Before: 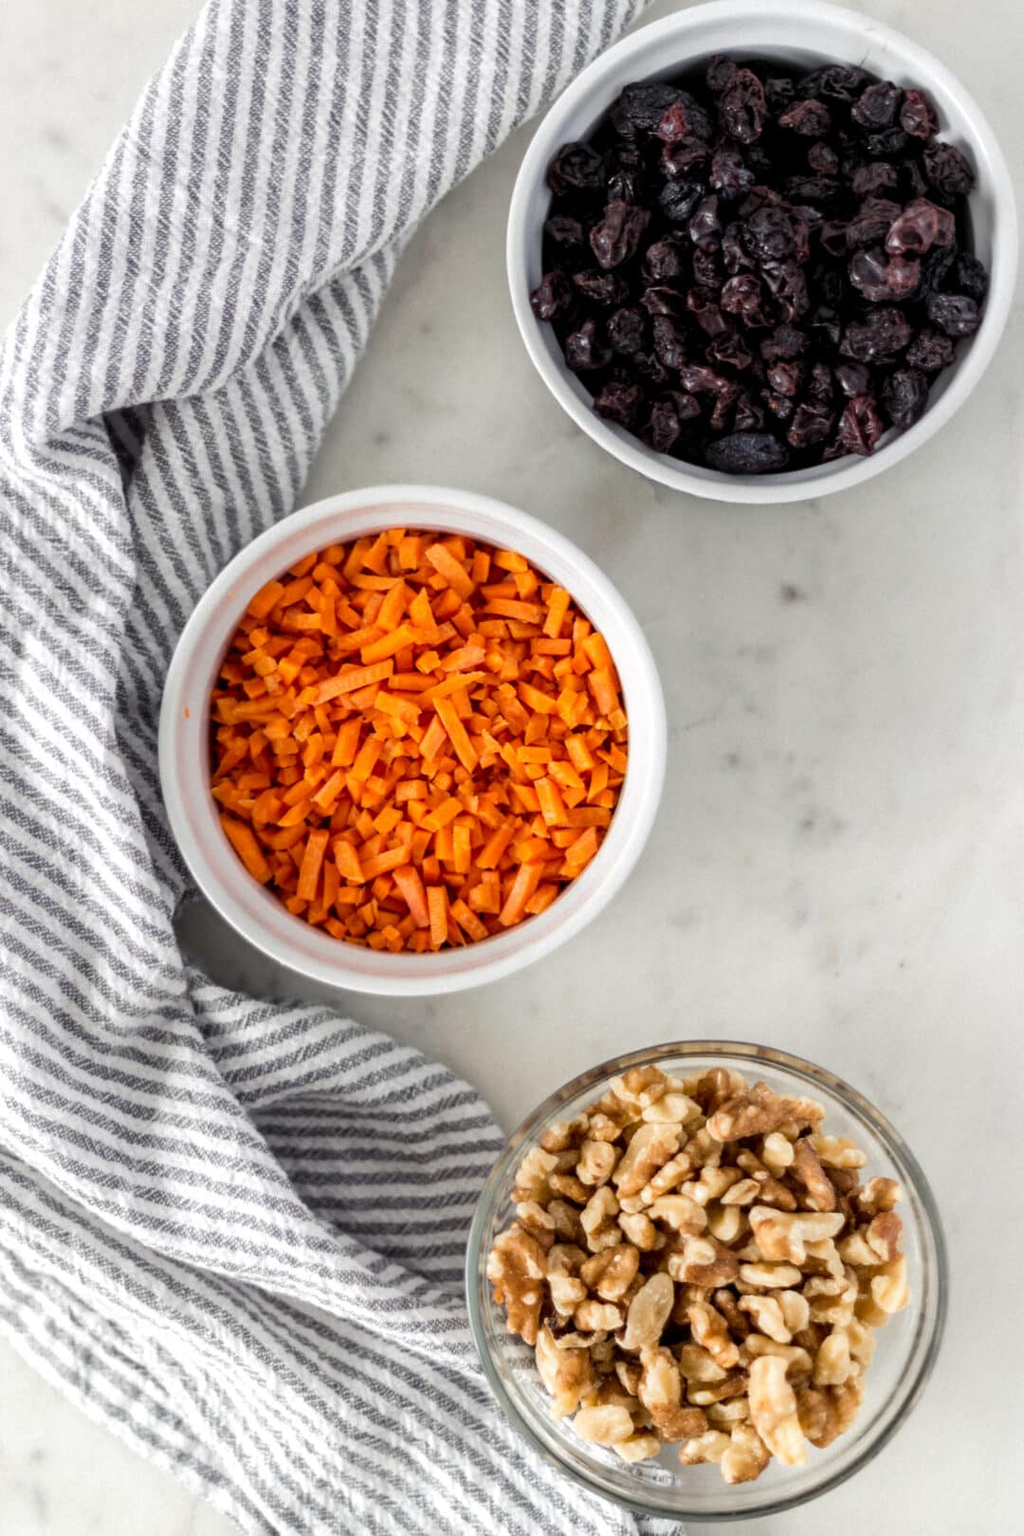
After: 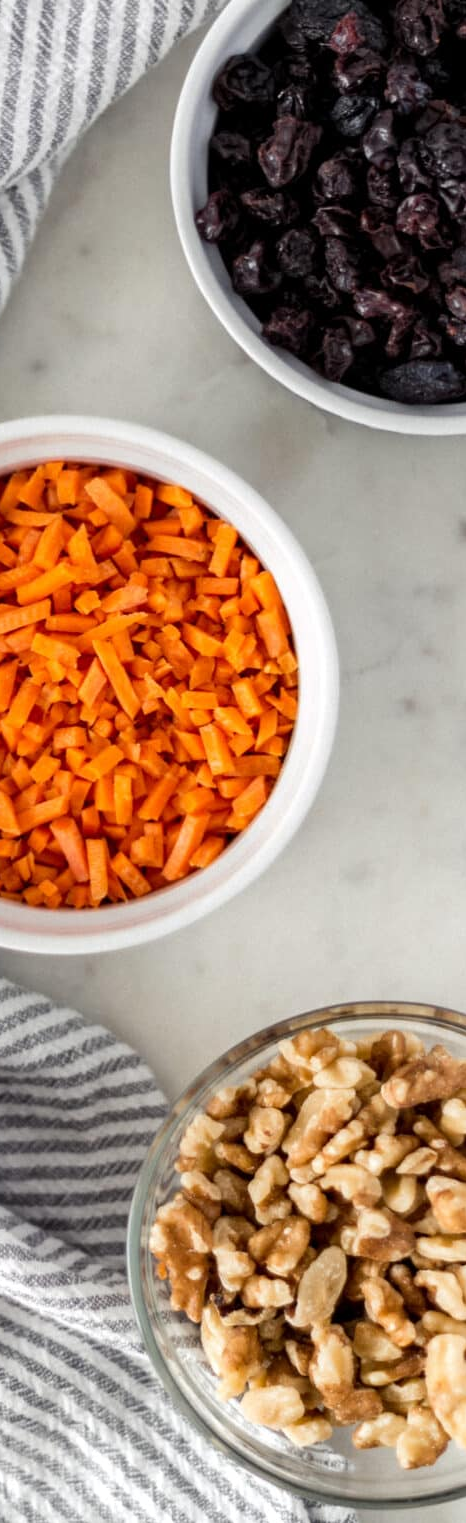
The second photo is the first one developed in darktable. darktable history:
crop: left 33.754%, top 5.985%, right 23.03%
